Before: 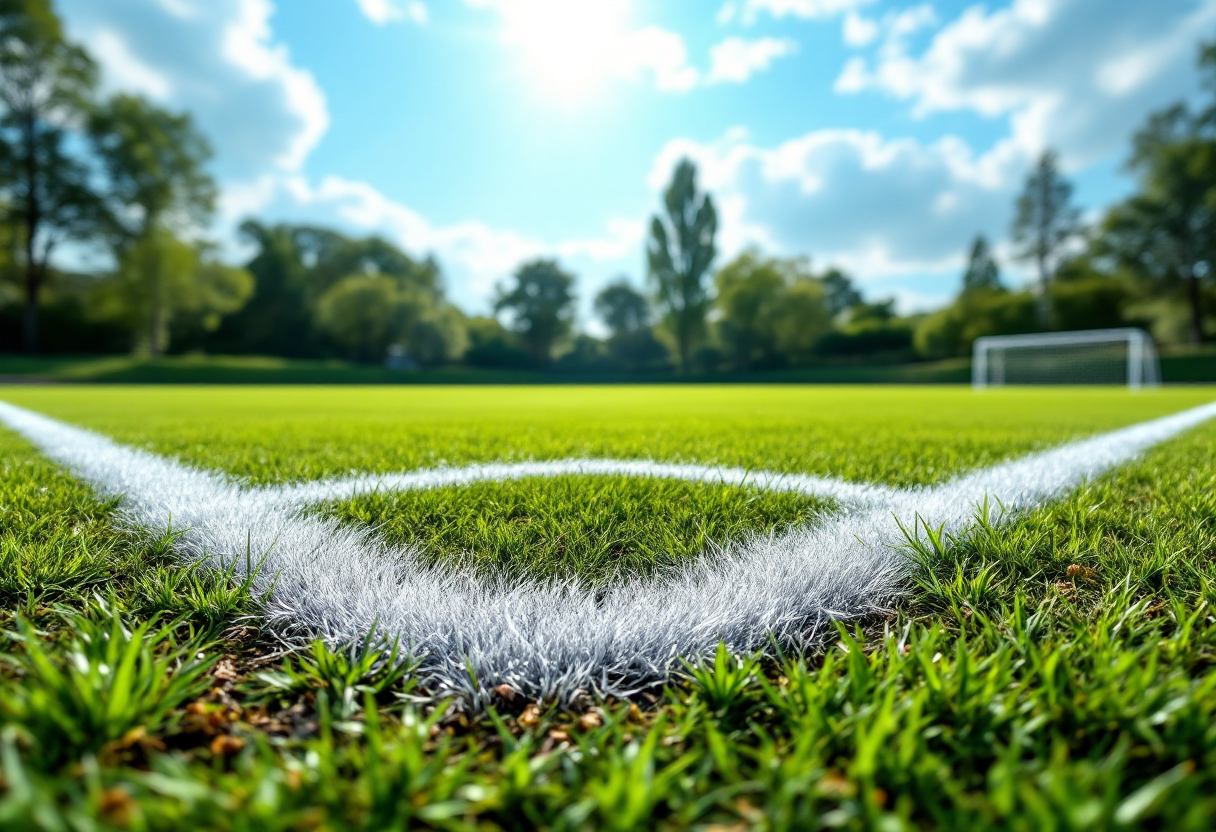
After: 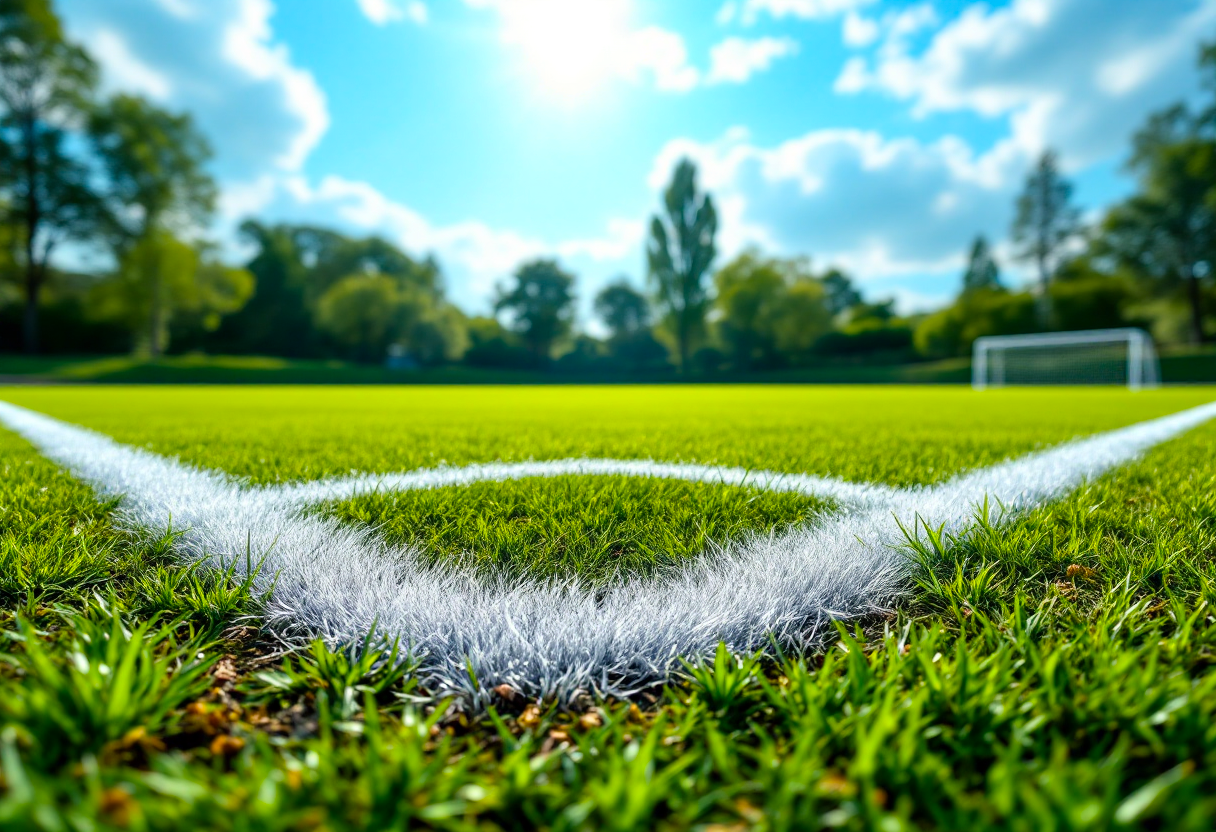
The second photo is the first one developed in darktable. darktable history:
color balance rgb: shadows lift › chroma 2.064%, shadows lift › hue 216.79°, perceptual saturation grading › global saturation 0.541%, global vibrance 41.175%
